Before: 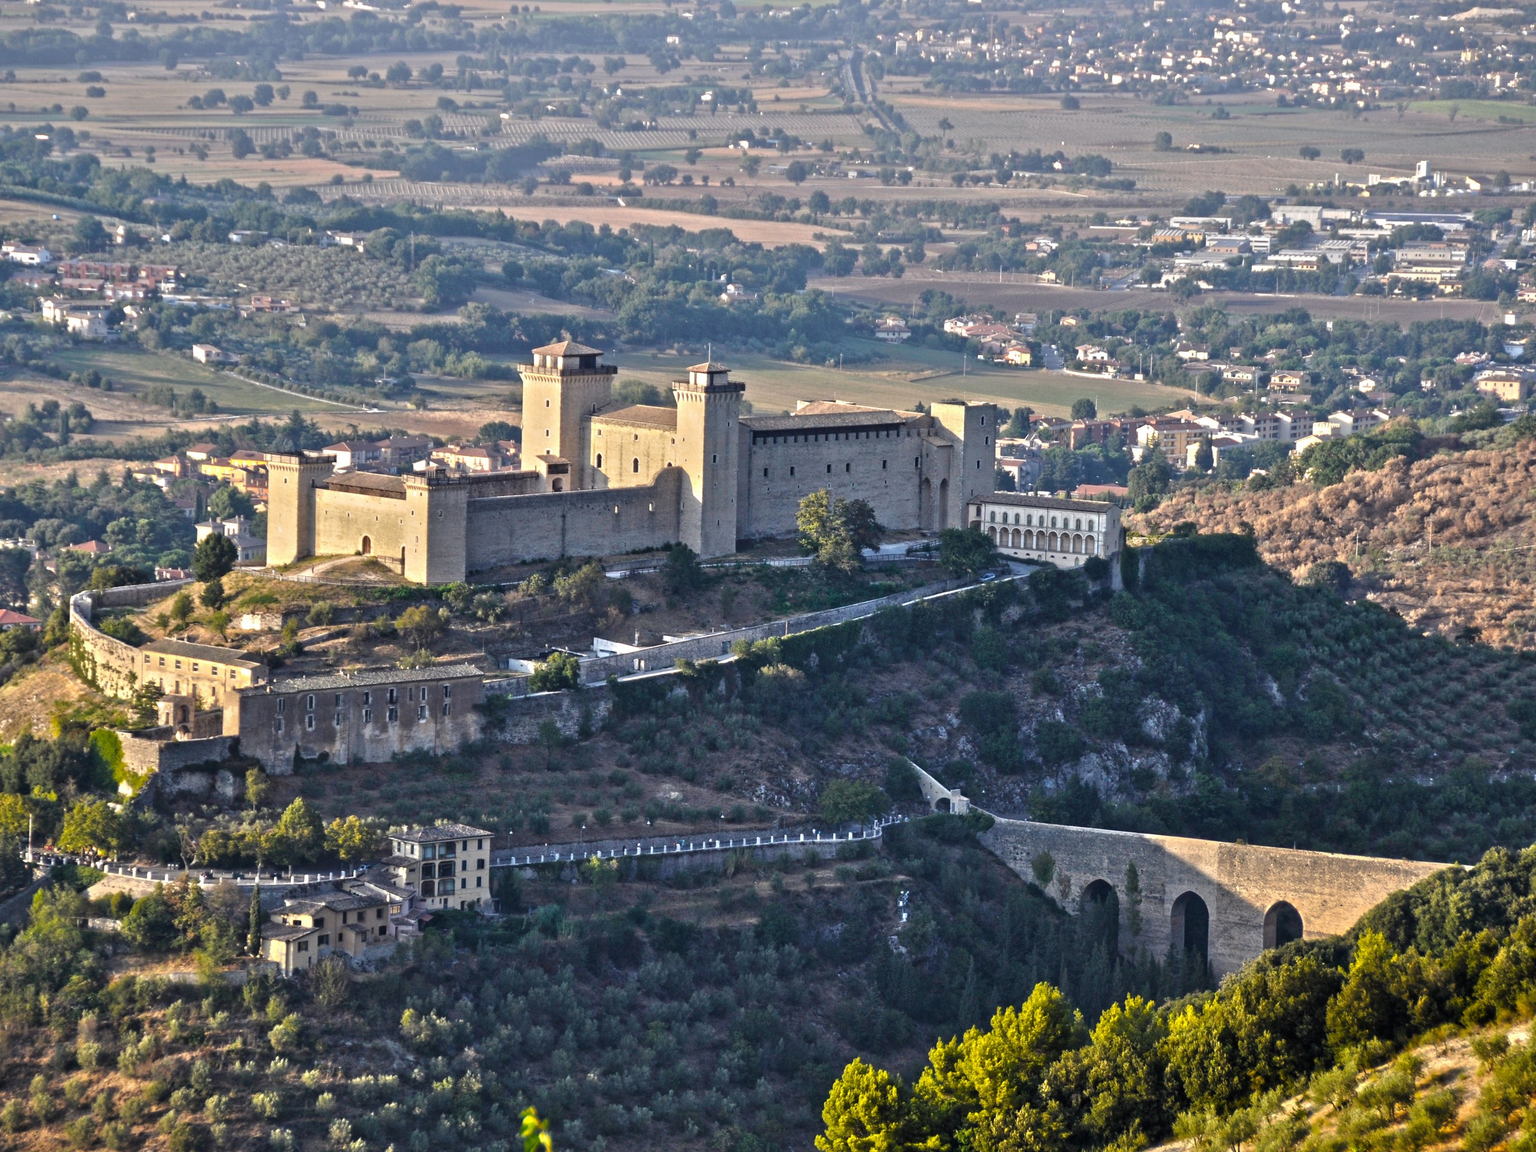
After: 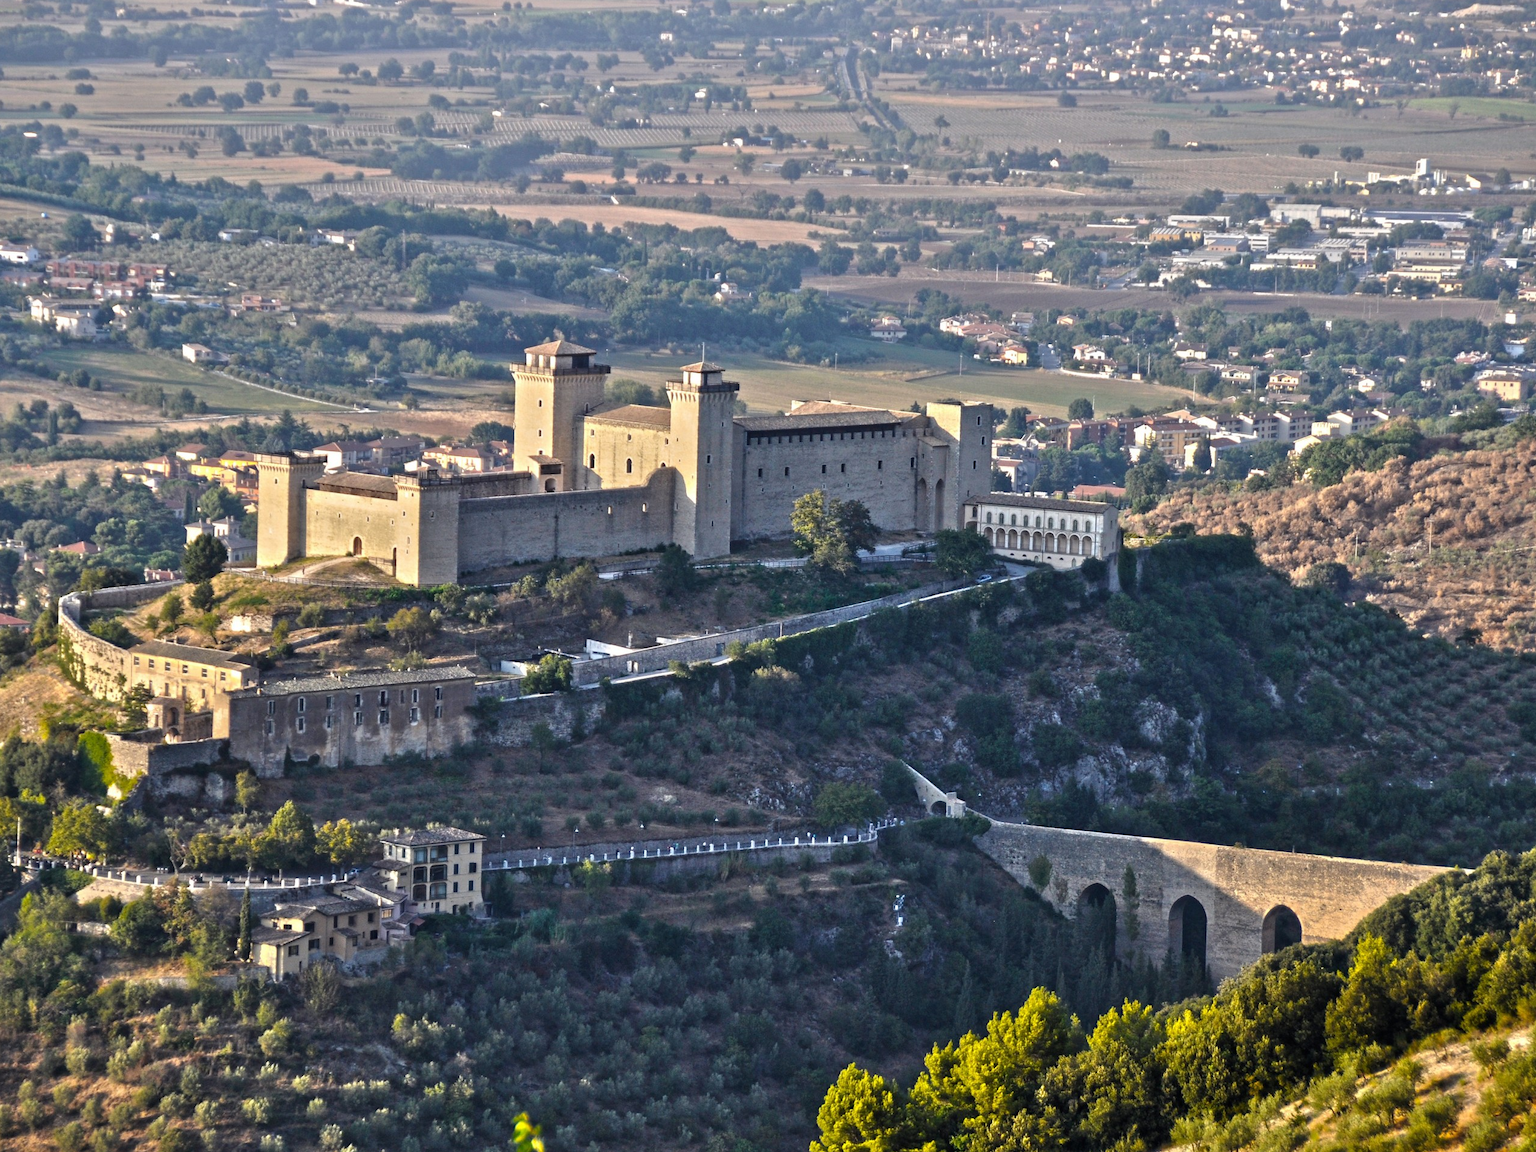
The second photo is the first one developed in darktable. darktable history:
crop and rotate: left 0.798%, top 0.345%, bottom 0.402%
